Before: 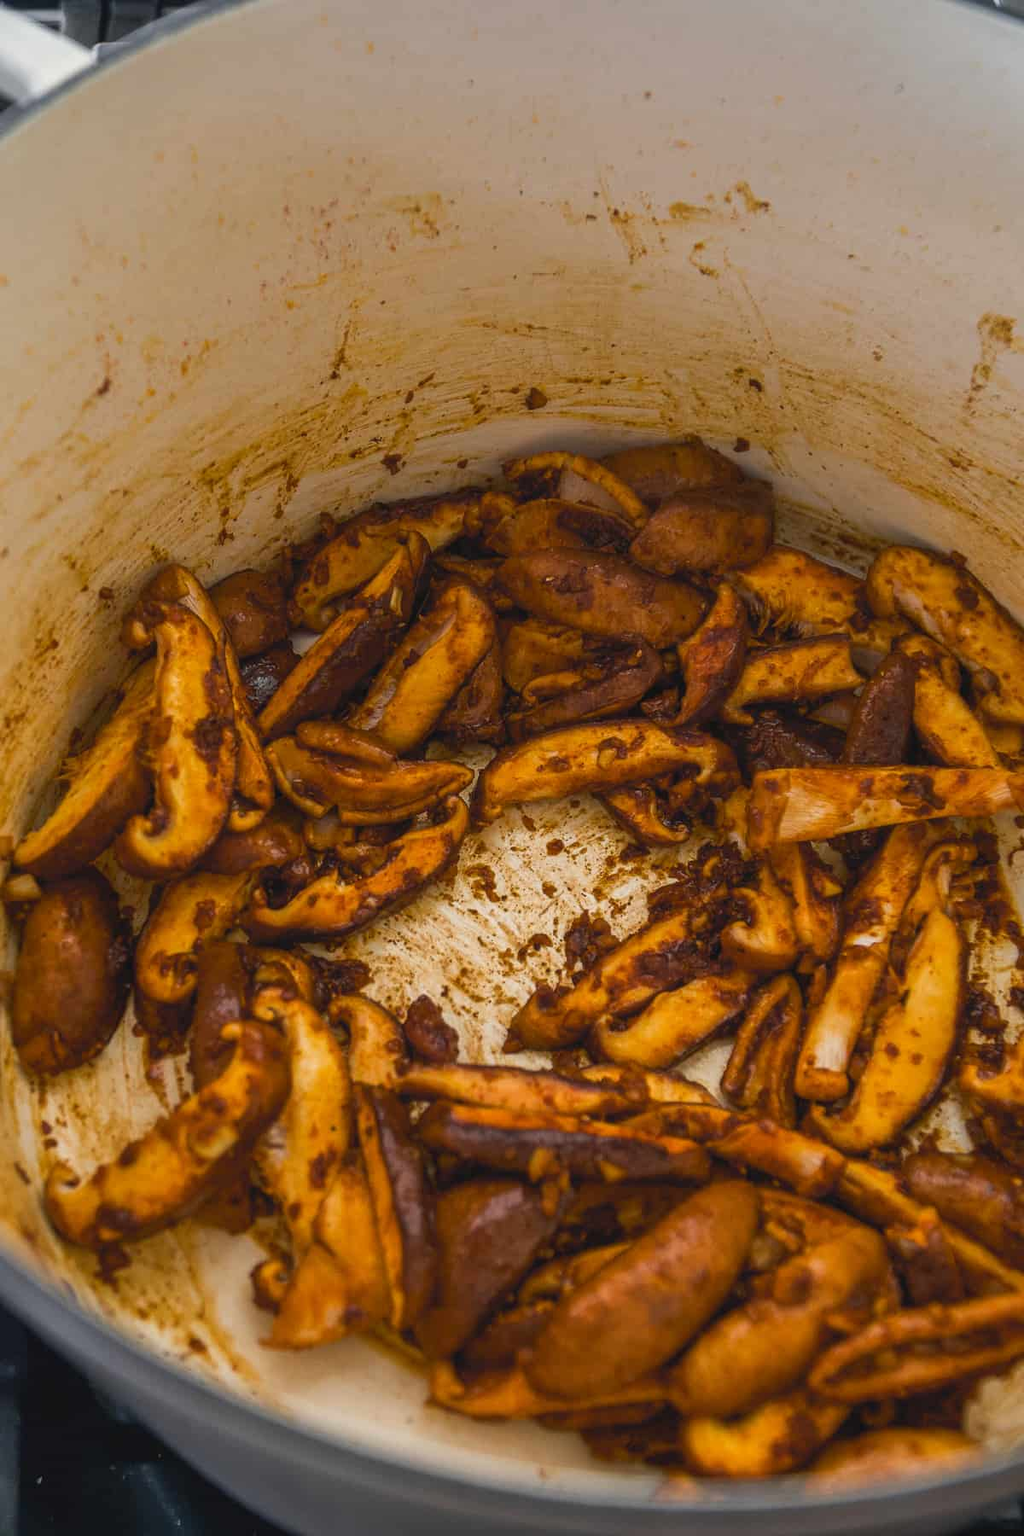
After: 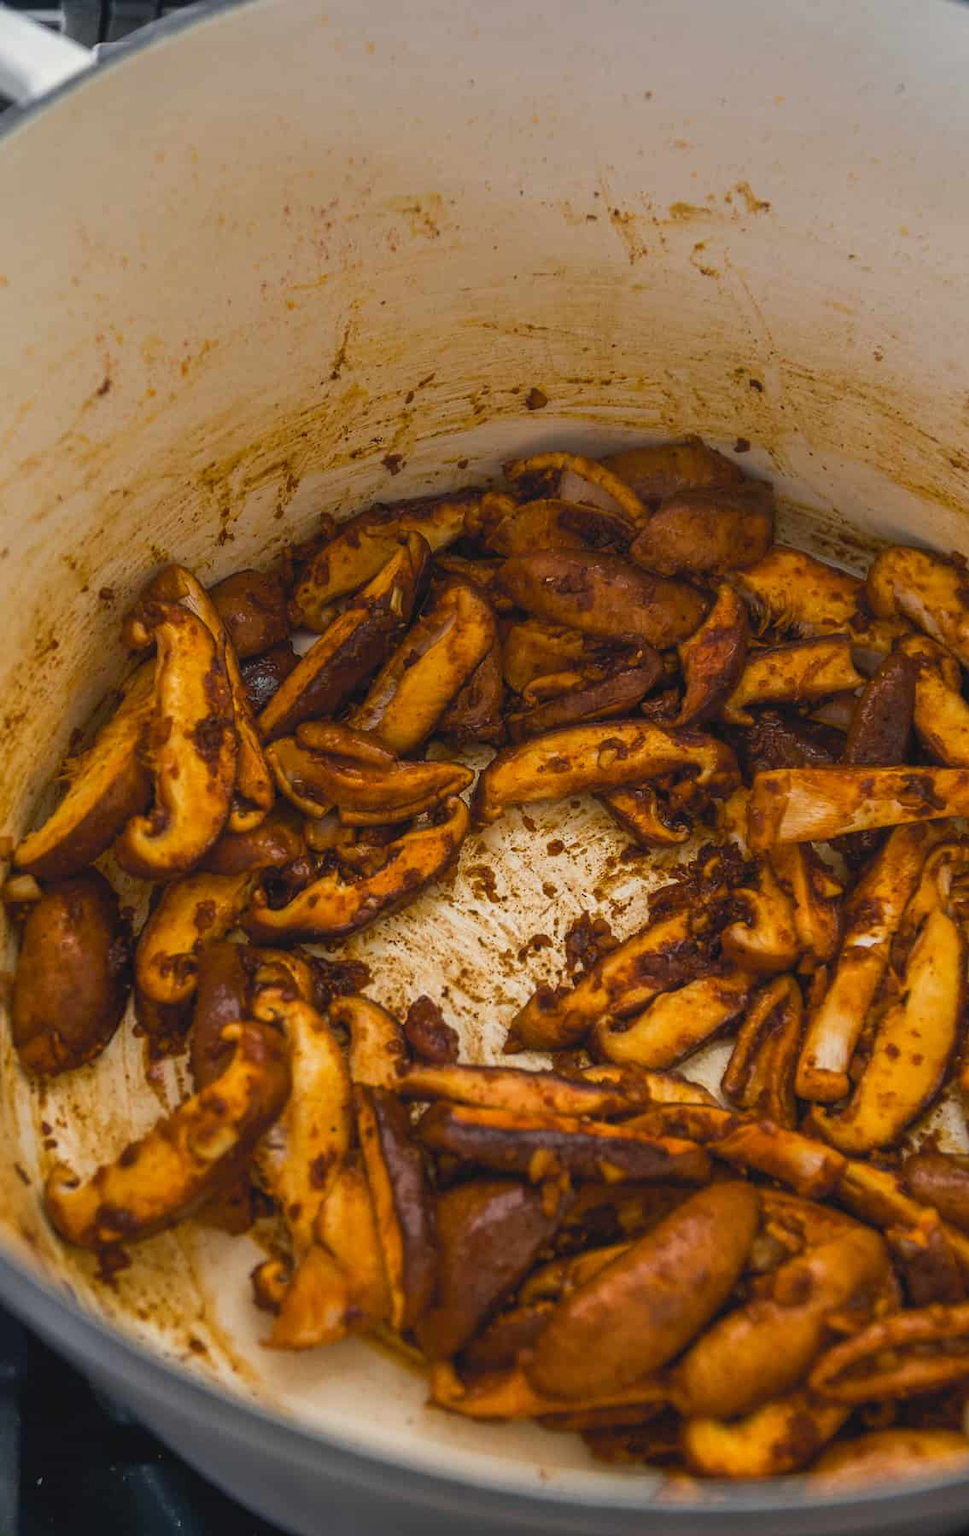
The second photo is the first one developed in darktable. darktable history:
crop and rotate: left 0%, right 5.368%
